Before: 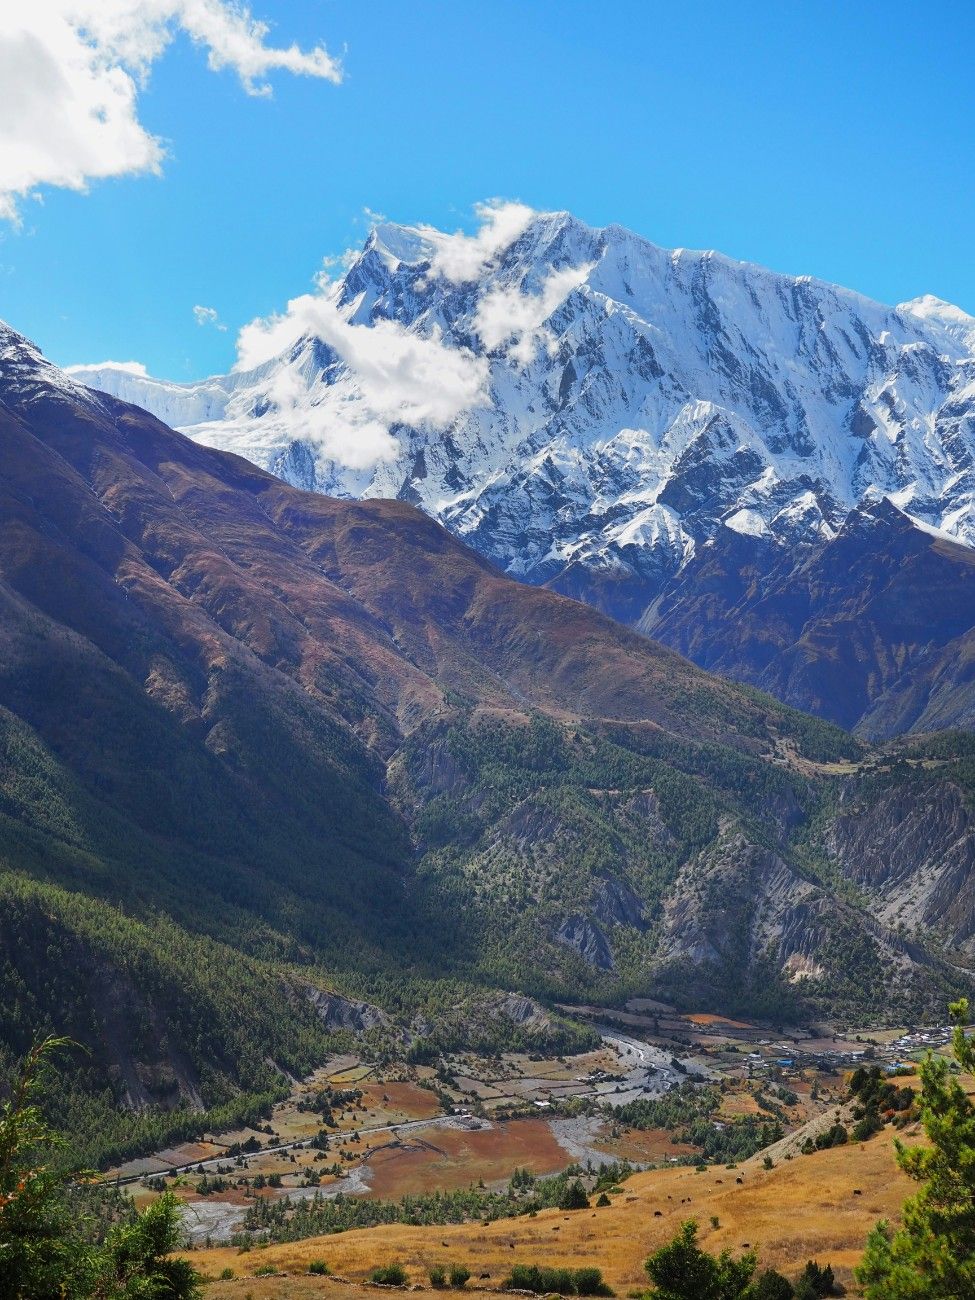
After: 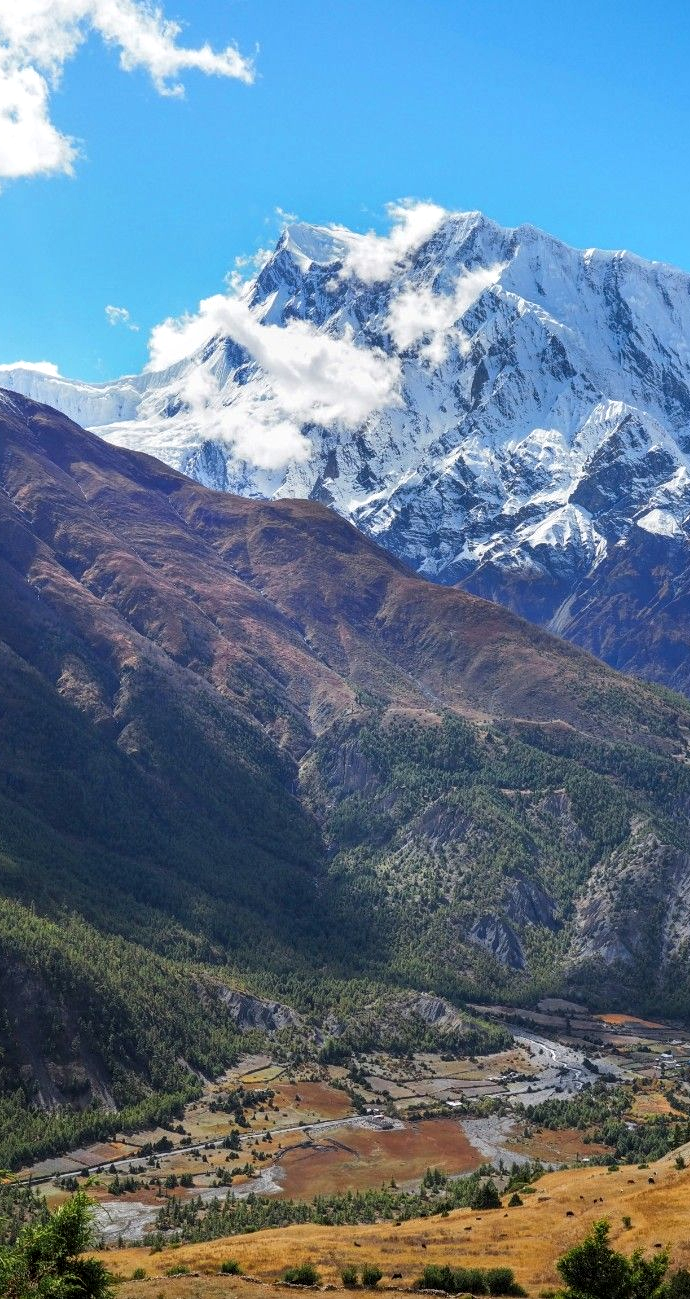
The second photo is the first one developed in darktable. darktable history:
local contrast: on, module defaults
crop and rotate: left 9.061%, right 20.142%
levels: mode automatic, black 0.023%, white 99.97%, levels [0.062, 0.494, 0.925]
